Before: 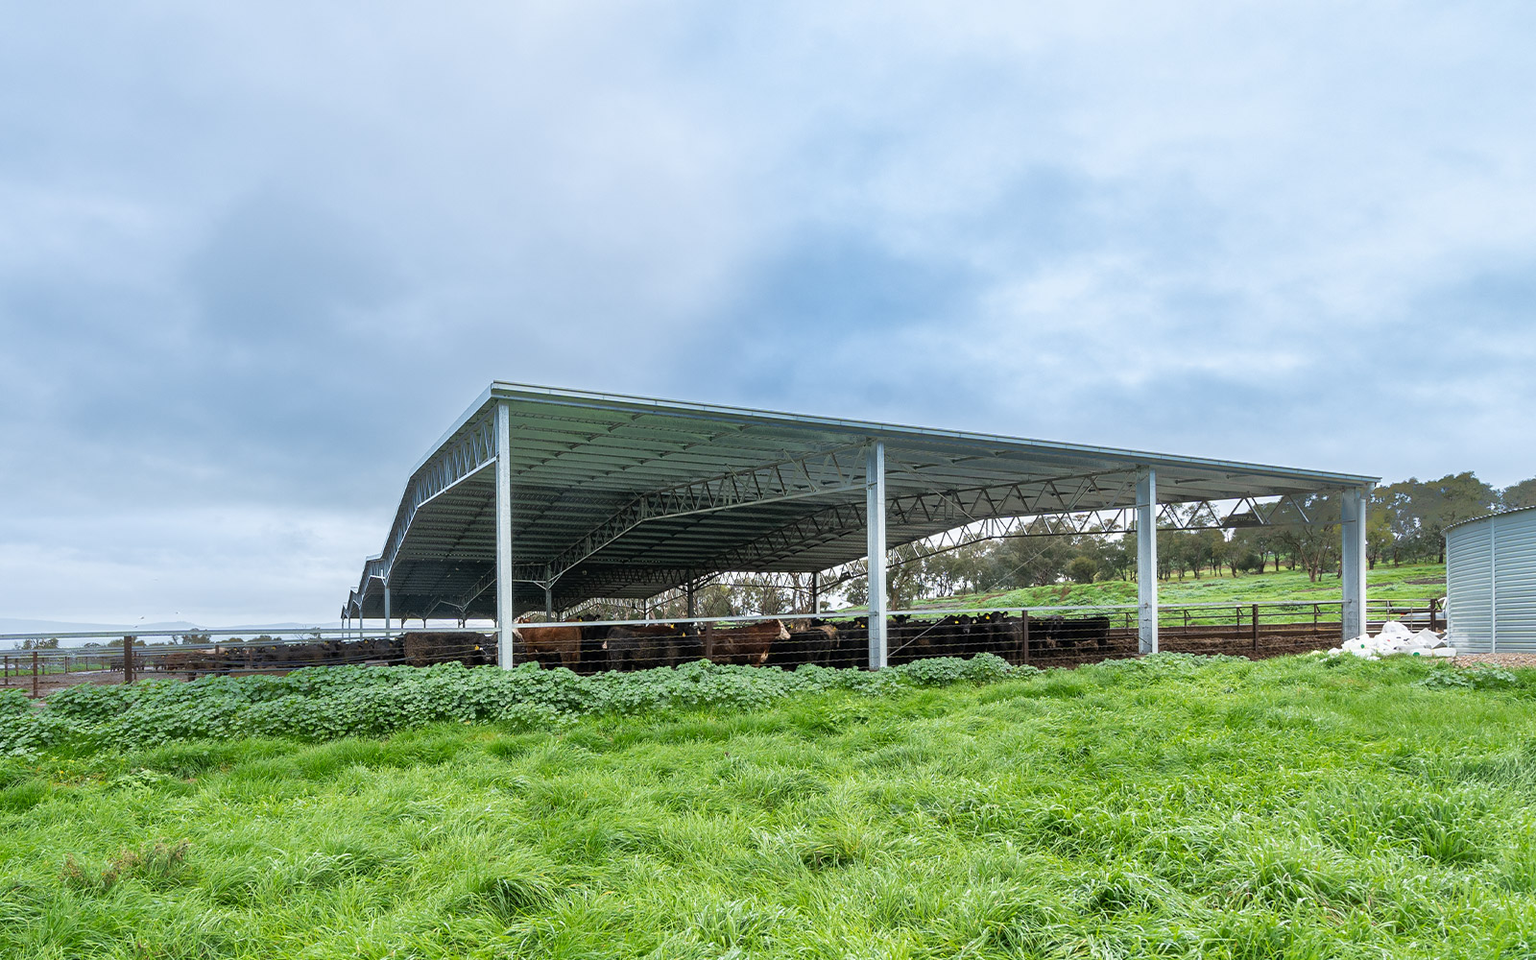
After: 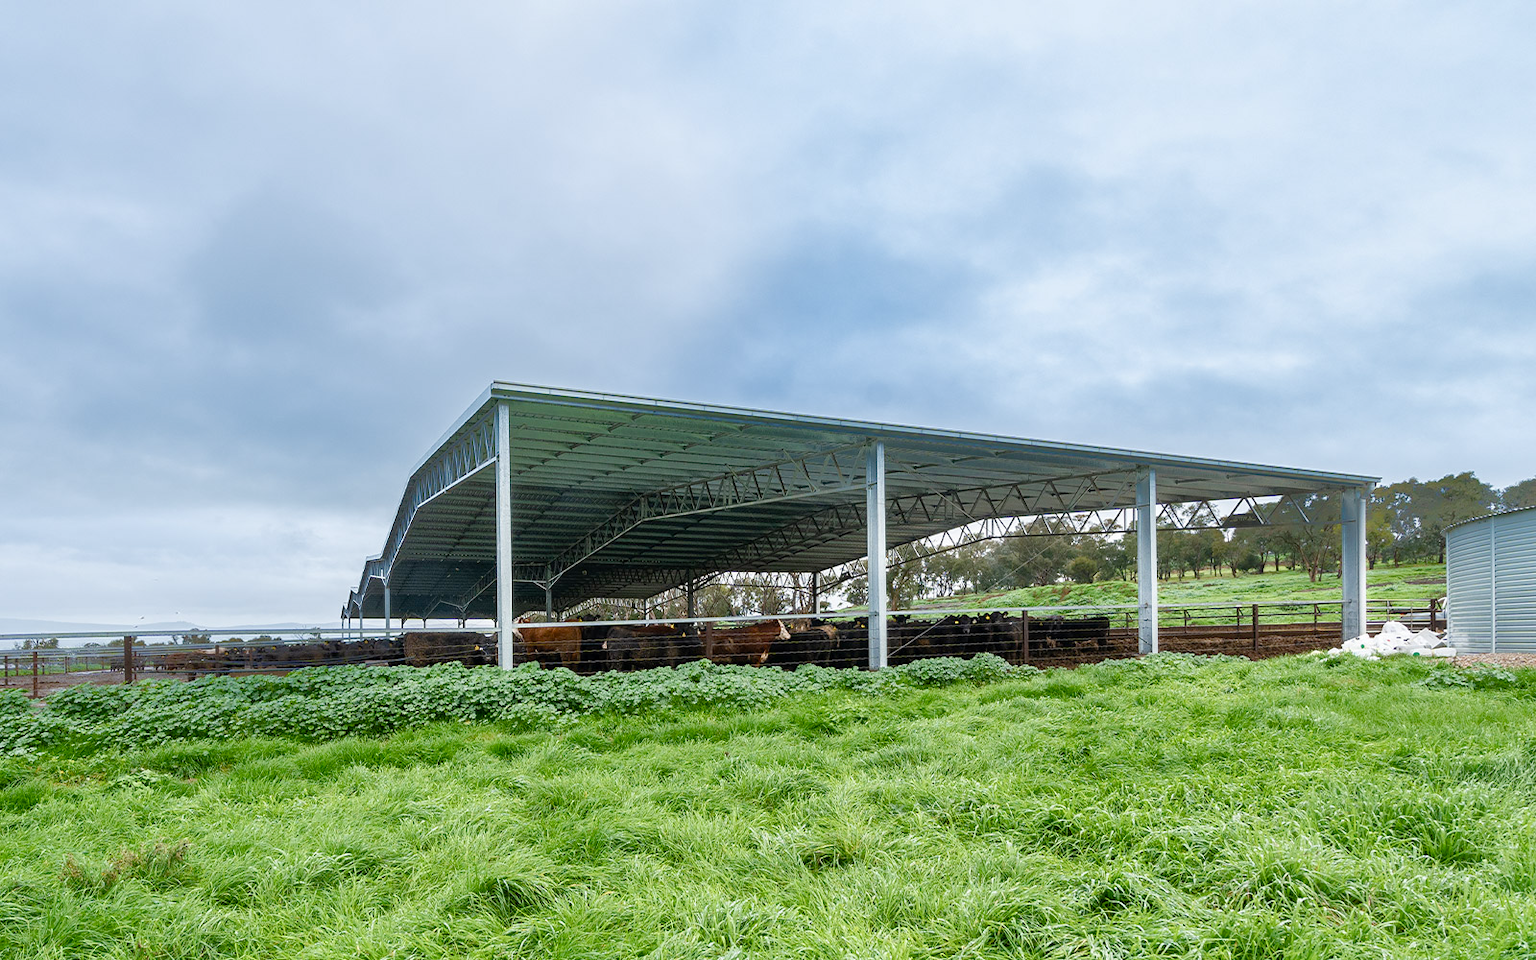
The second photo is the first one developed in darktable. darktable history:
color balance rgb: perceptual saturation grading › global saturation 20%, perceptual saturation grading › highlights -50.108%, perceptual saturation grading › shadows 30.373%, global vibrance 20%
